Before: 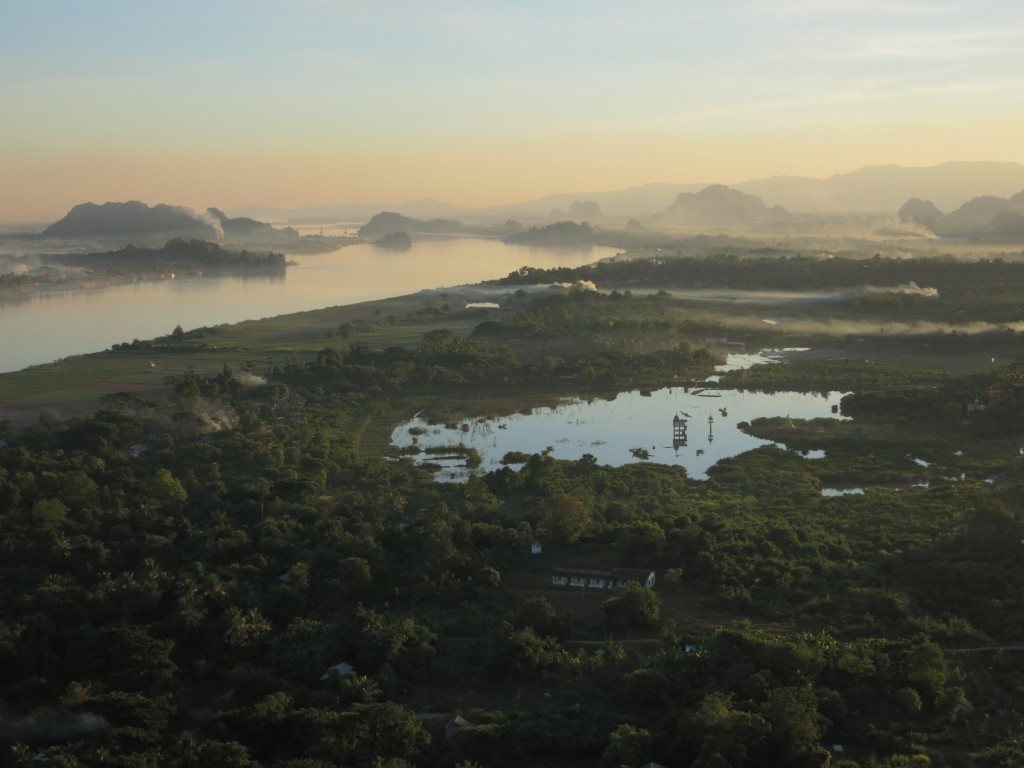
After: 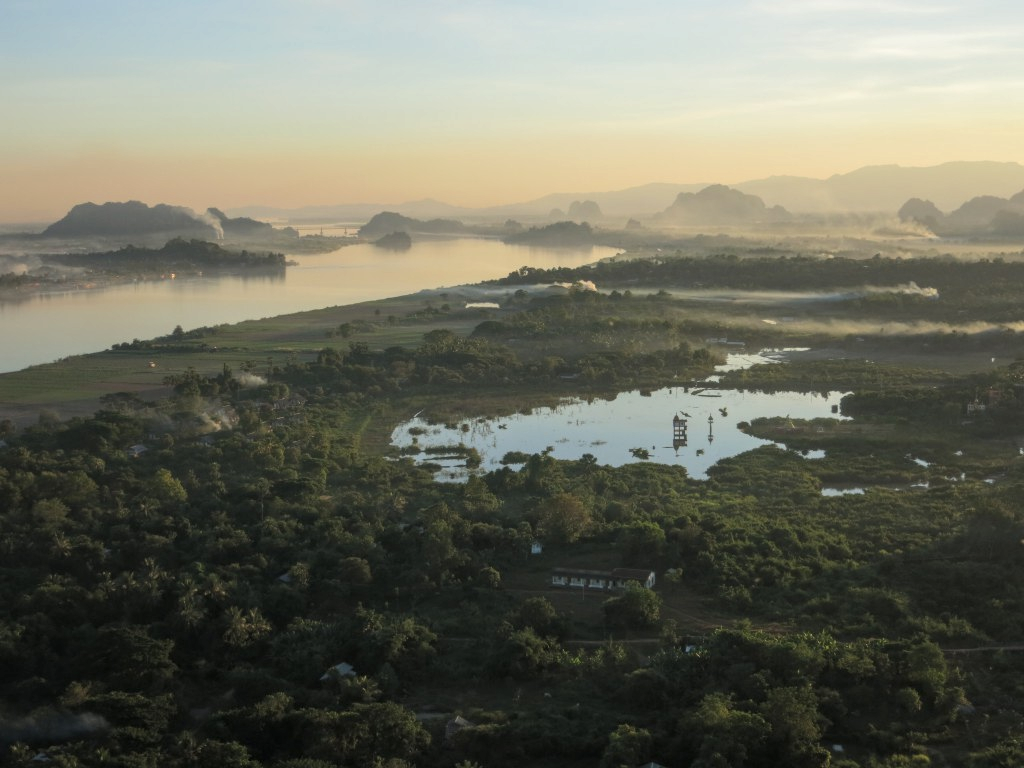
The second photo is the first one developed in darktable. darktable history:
exposure: exposure 0.2 EV, compensate highlight preservation false
local contrast: highlights 0%, shadows 0%, detail 133%
